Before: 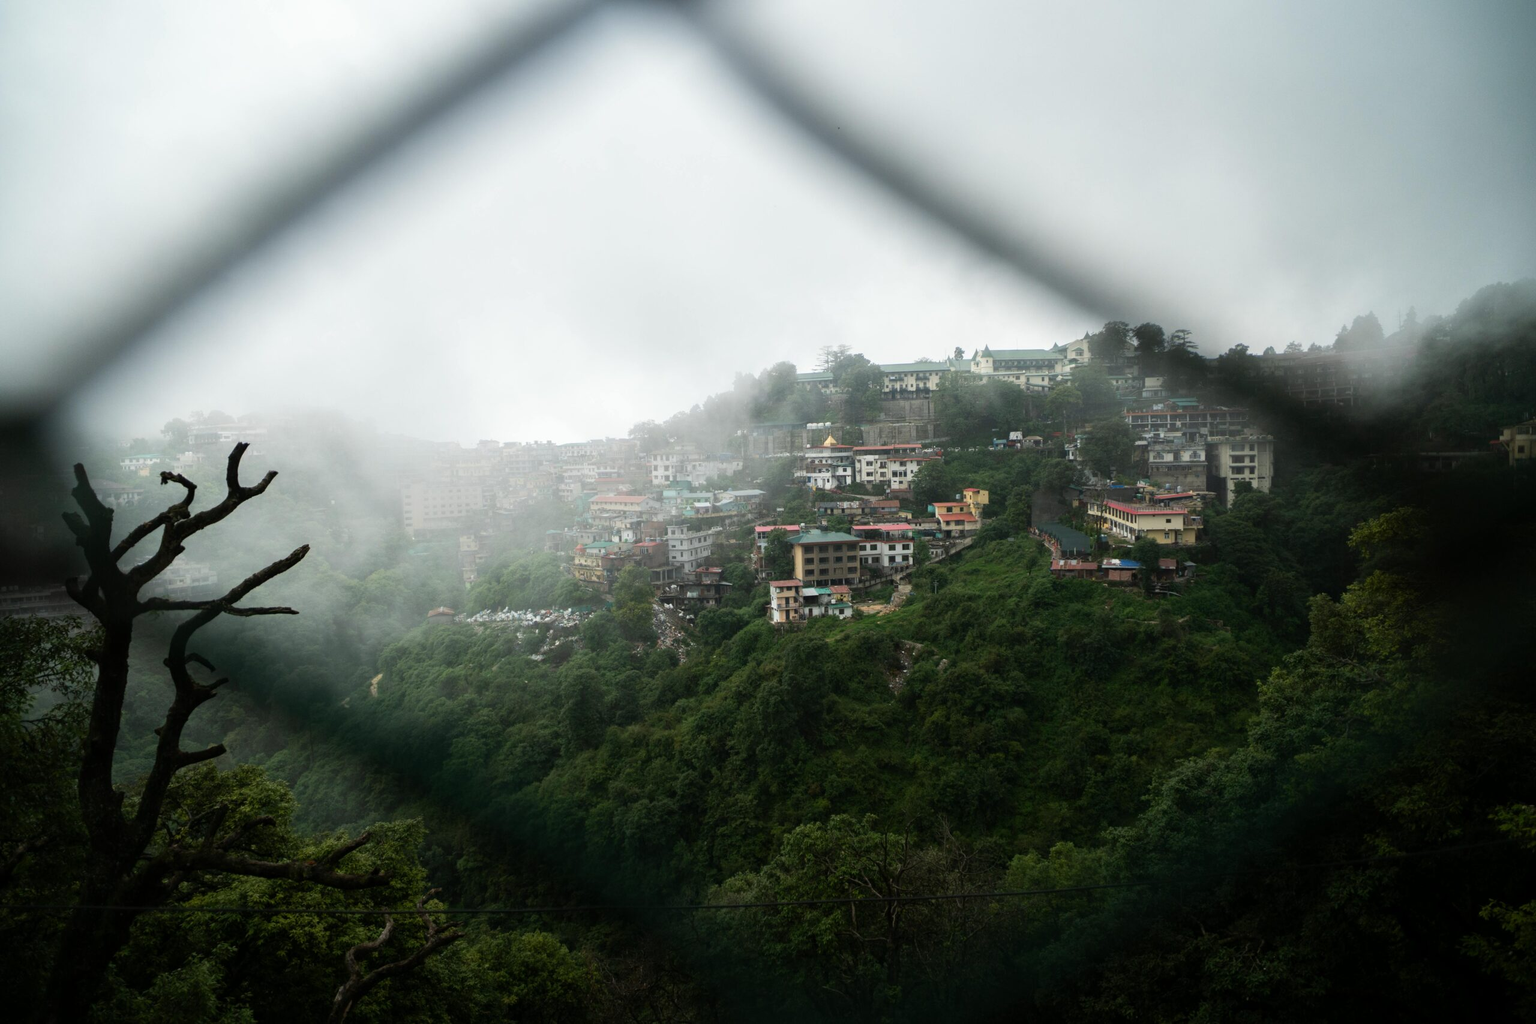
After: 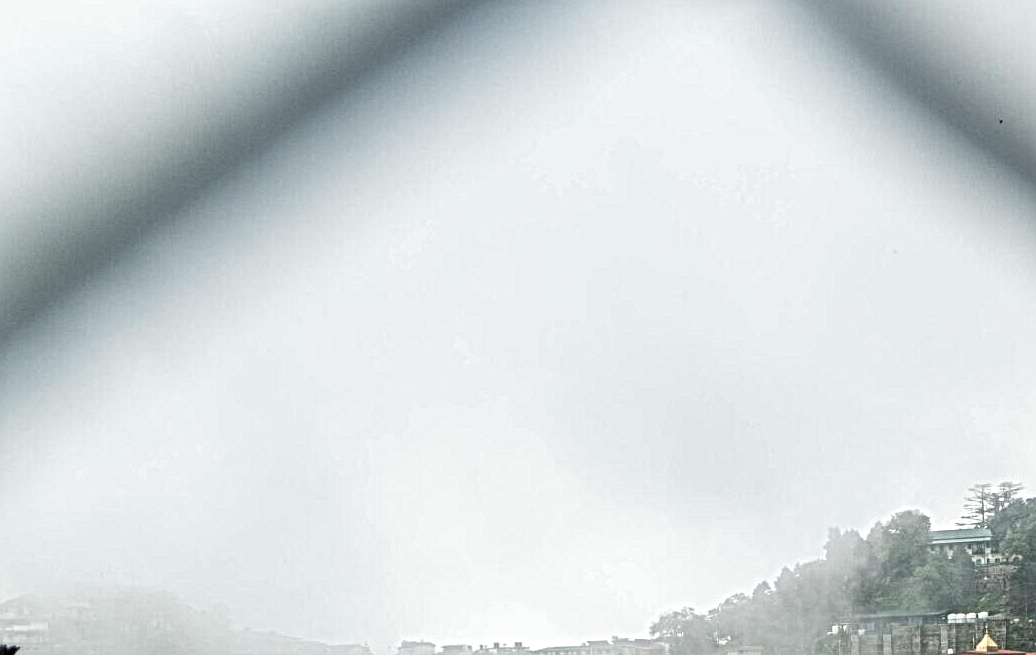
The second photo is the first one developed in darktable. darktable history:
crop: left 15.525%, top 5.44%, right 43.978%, bottom 56.162%
local contrast: mode bilateral grid, contrast 19, coarseness 3, detail 298%, midtone range 0.2
